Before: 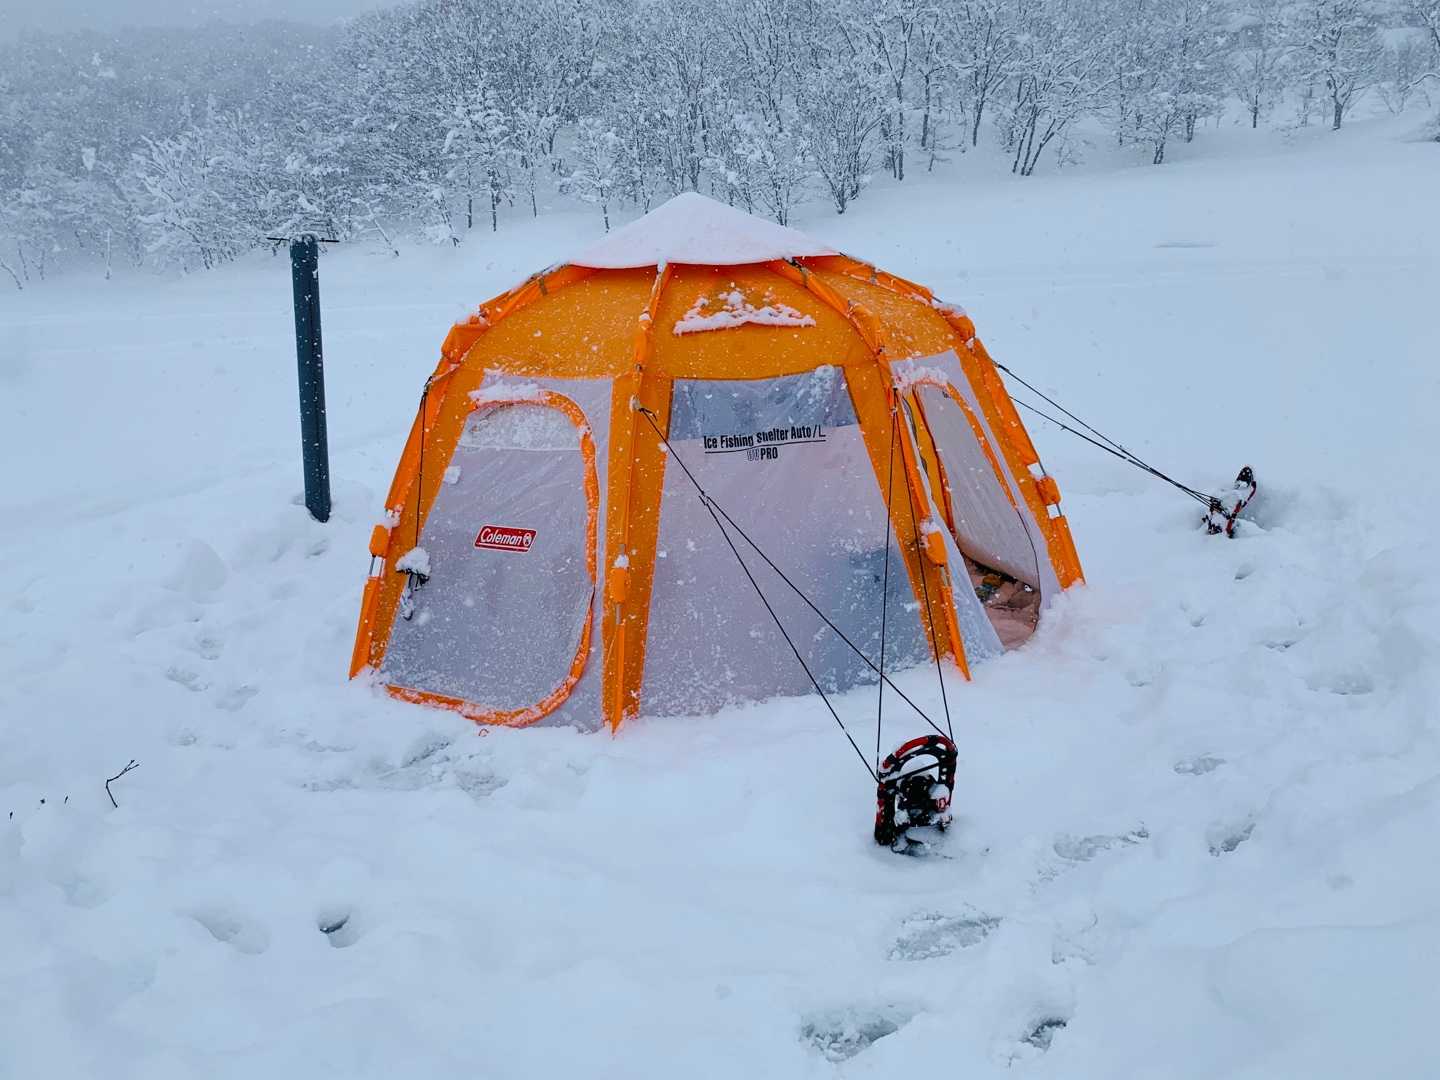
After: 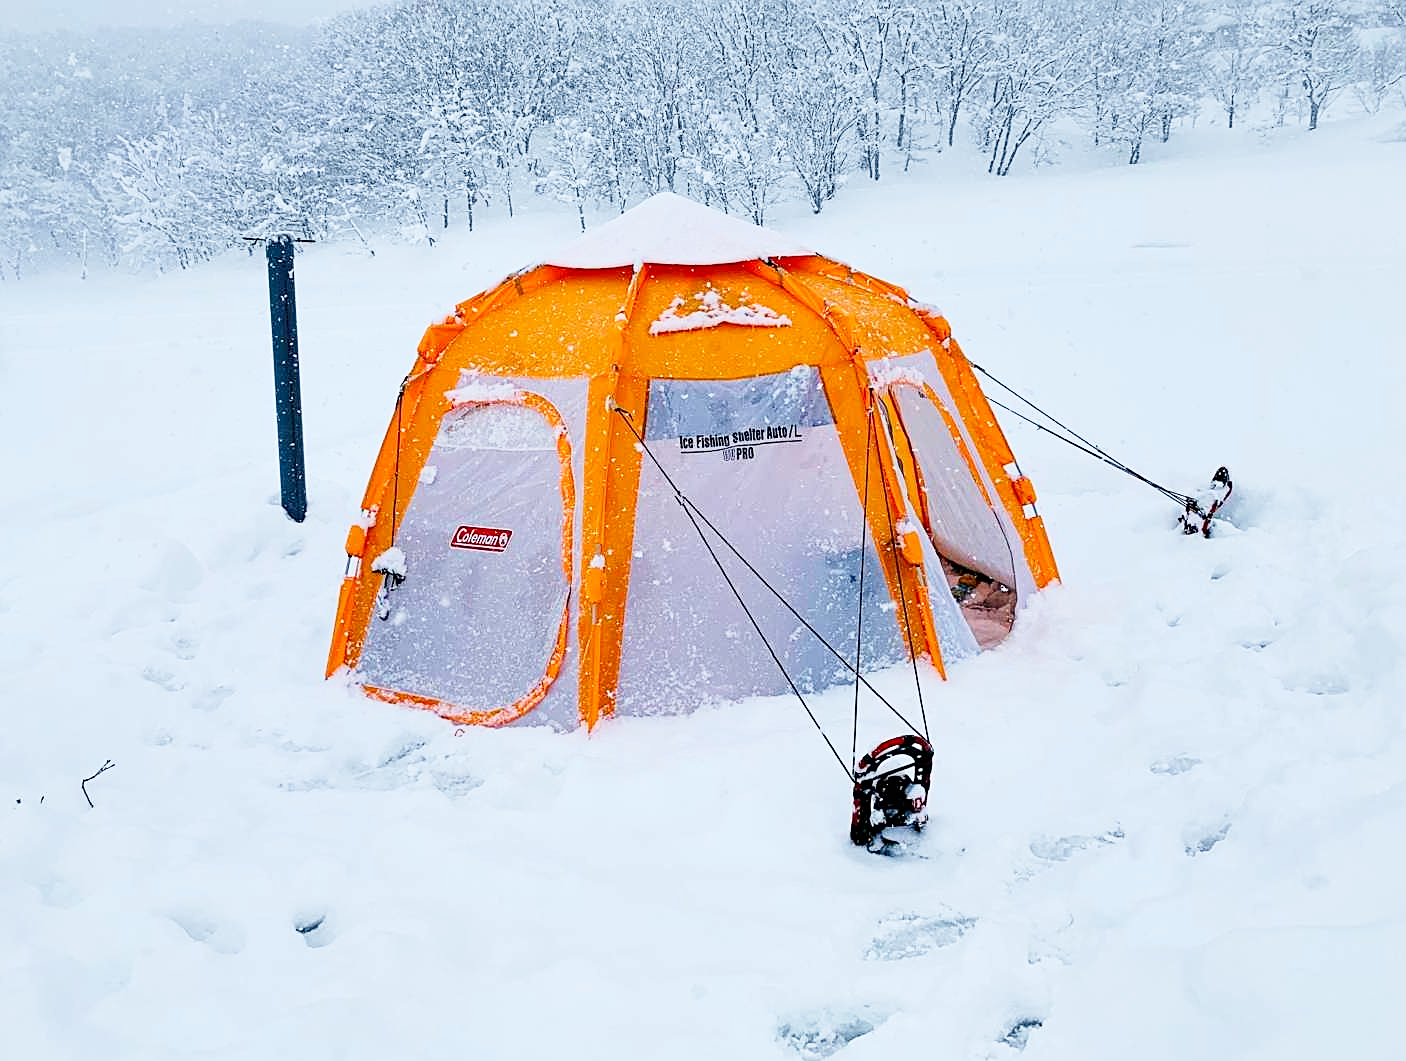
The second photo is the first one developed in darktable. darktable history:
crop and rotate: left 1.733%, right 0.618%, bottom 1.752%
sharpen: on, module defaults
base curve: curves: ch0 [(0, 0) (0.005, 0.002) (0.15, 0.3) (0.4, 0.7) (0.75, 0.95) (1, 1)], preserve colors none
